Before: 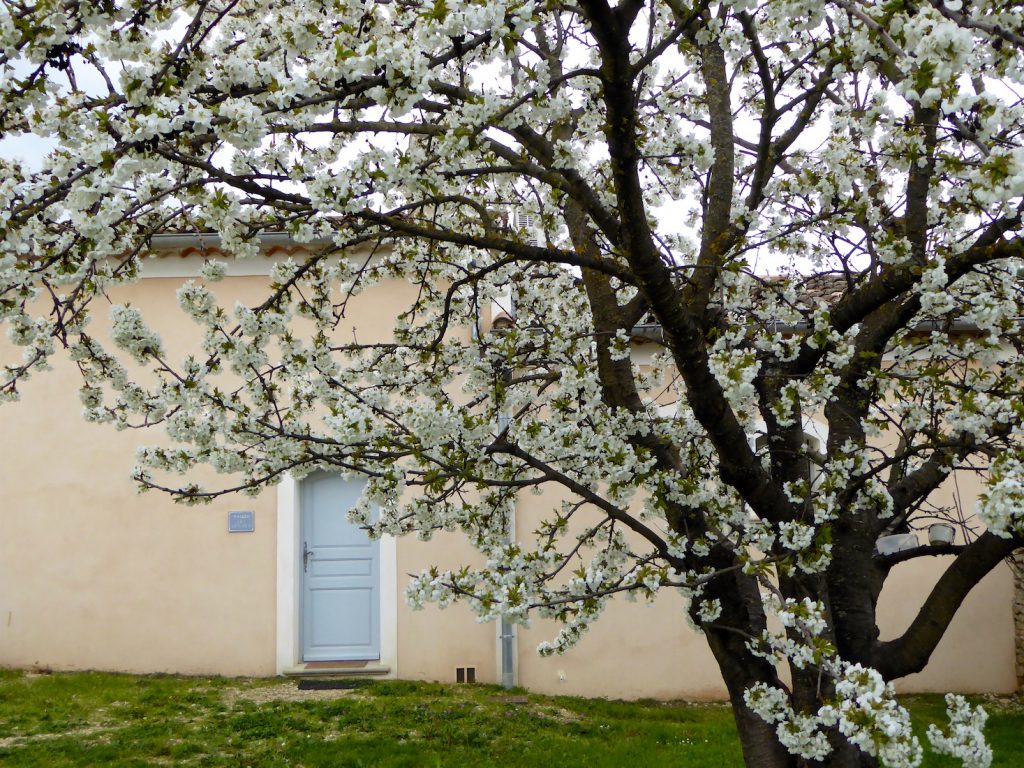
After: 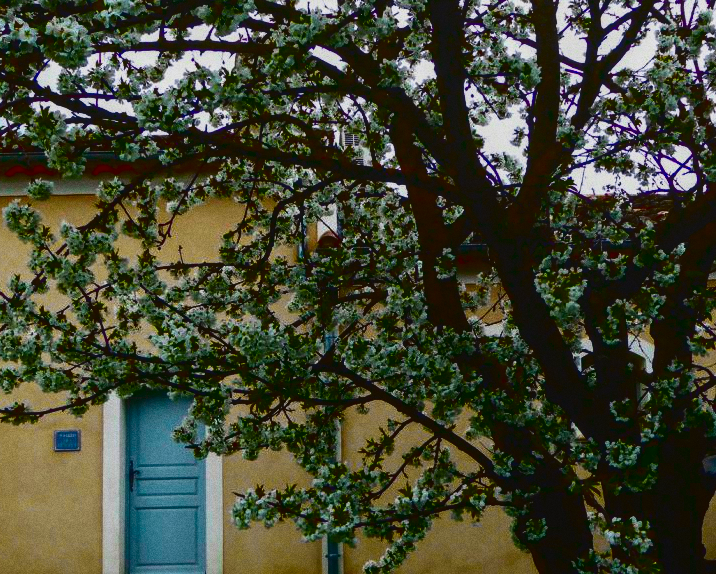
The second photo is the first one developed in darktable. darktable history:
crop and rotate: left 17.046%, top 10.659%, right 12.989%, bottom 14.553%
exposure: exposure -0.021 EV, compensate highlight preservation false
tone curve: curves: ch0 [(0, 0.037) (0.045, 0.055) (0.155, 0.138) (0.29, 0.325) (0.428, 0.513) (0.604, 0.71) (0.824, 0.882) (1, 0.965)]; ch1 [(0, 0) (0.339, 0.334) (0.445, 0.419) (0.476, 0.454) (0.498, 0.498) (0.53, 0.515) (0.557, 0.556) (0.609, 0.649) (0.716, 0.746) (1, 1)]; ch2 [(0, 0) (0.327, 0.318) (0.417, 0.426) (0.46, 0.453) (0.502, 0.5) (0.526, 0.52) (0.554, 0.541) (0.626, 0.65) (0.749, 0.746) (1, 1)], color space Lab, independent channels, preserve colors none
local contrast: detail 110%
contrast brightness saturation: brightness -1, saturation 1
grain: coarseness 0.09 ISO
